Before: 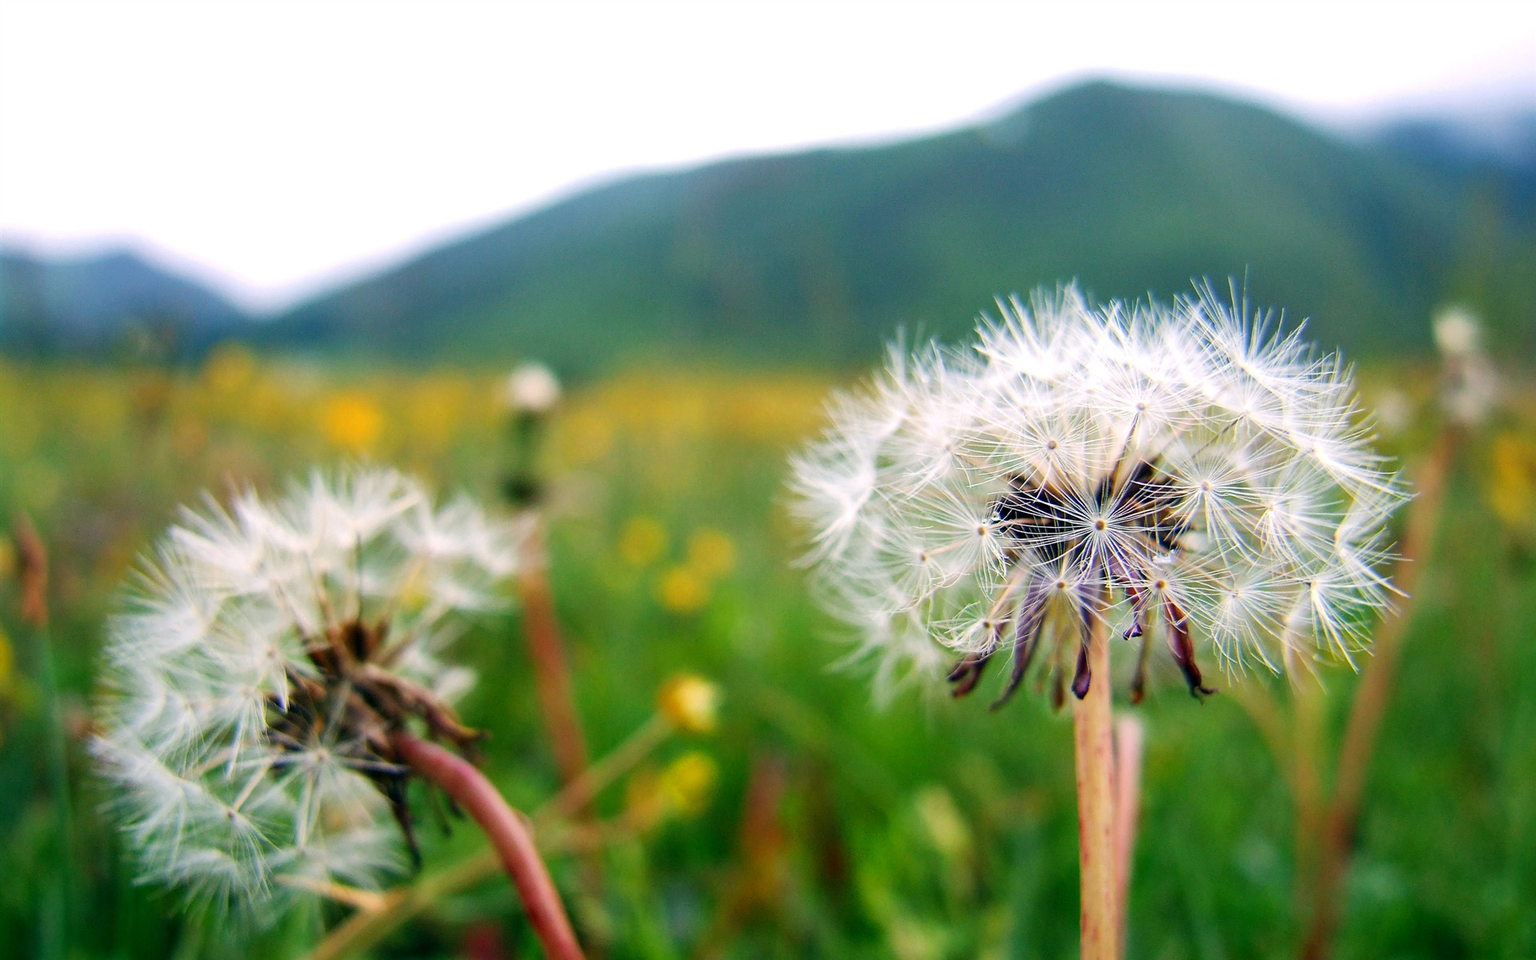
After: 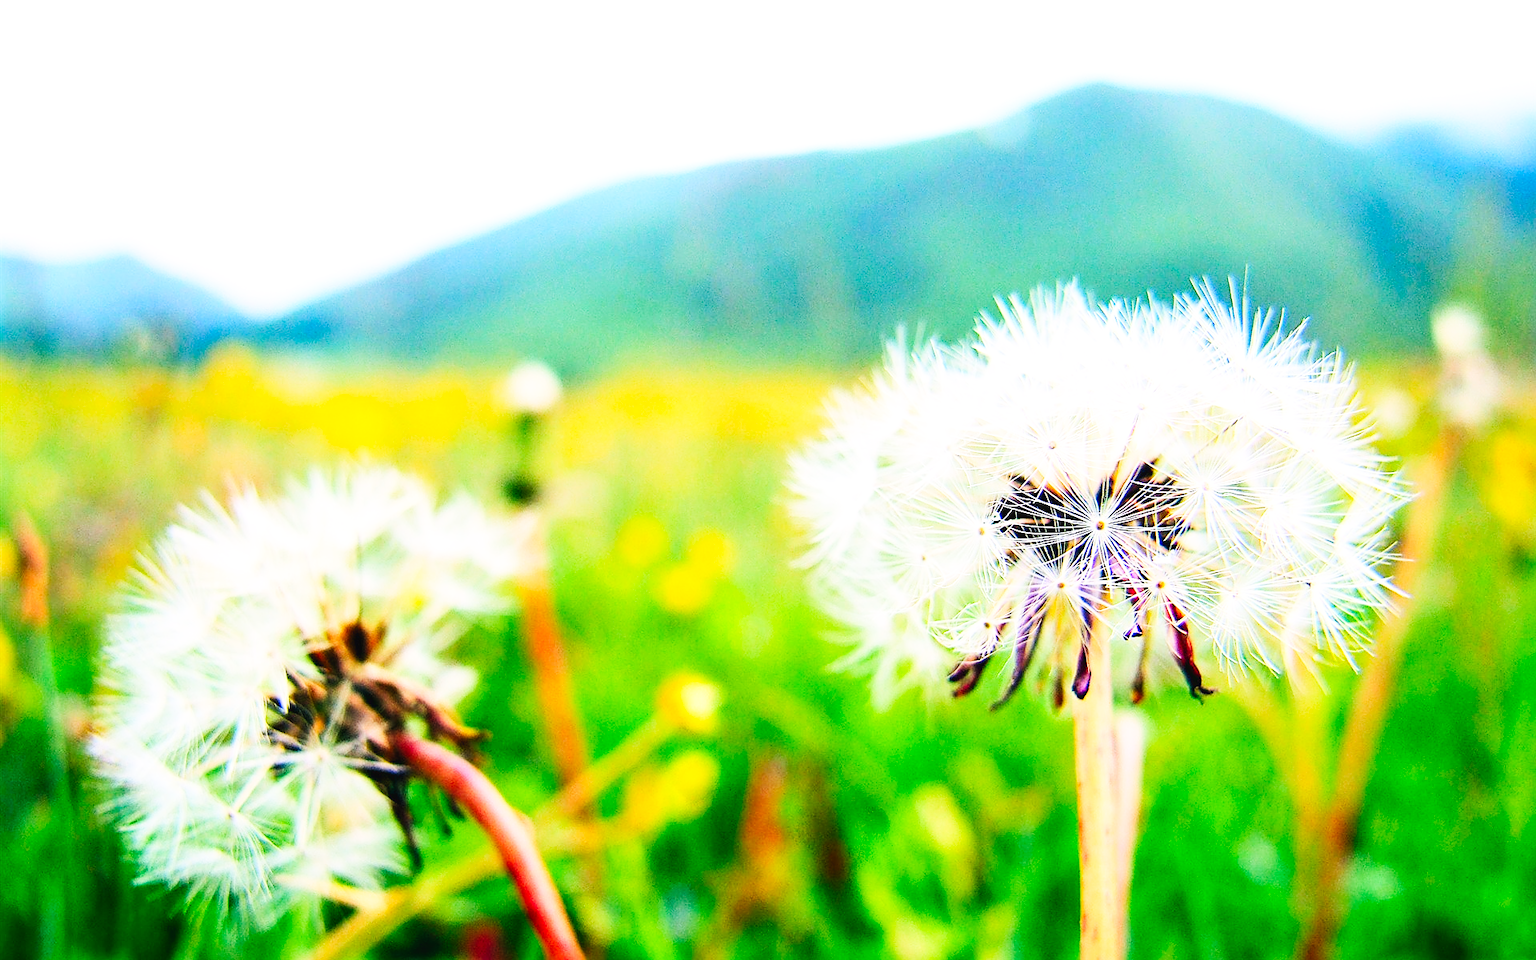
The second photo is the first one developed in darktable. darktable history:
base curve: curves: ch0 [(0, 0.003) (0.001, 0.002) (0.006, 0.004) (0.02, 0.022) (0.048, 0.086) (0.094, 0.234) (0.162, 0.431) (0.258, 0.629) (0.385, 0.8) (0.548, 0.918) (0.751, 0.988) (1, 1)], preserve colors none
sharpen: amount 0.499
contrast brightness saturation: contrast 0.201, brightness 0.161, saturation 0.23
